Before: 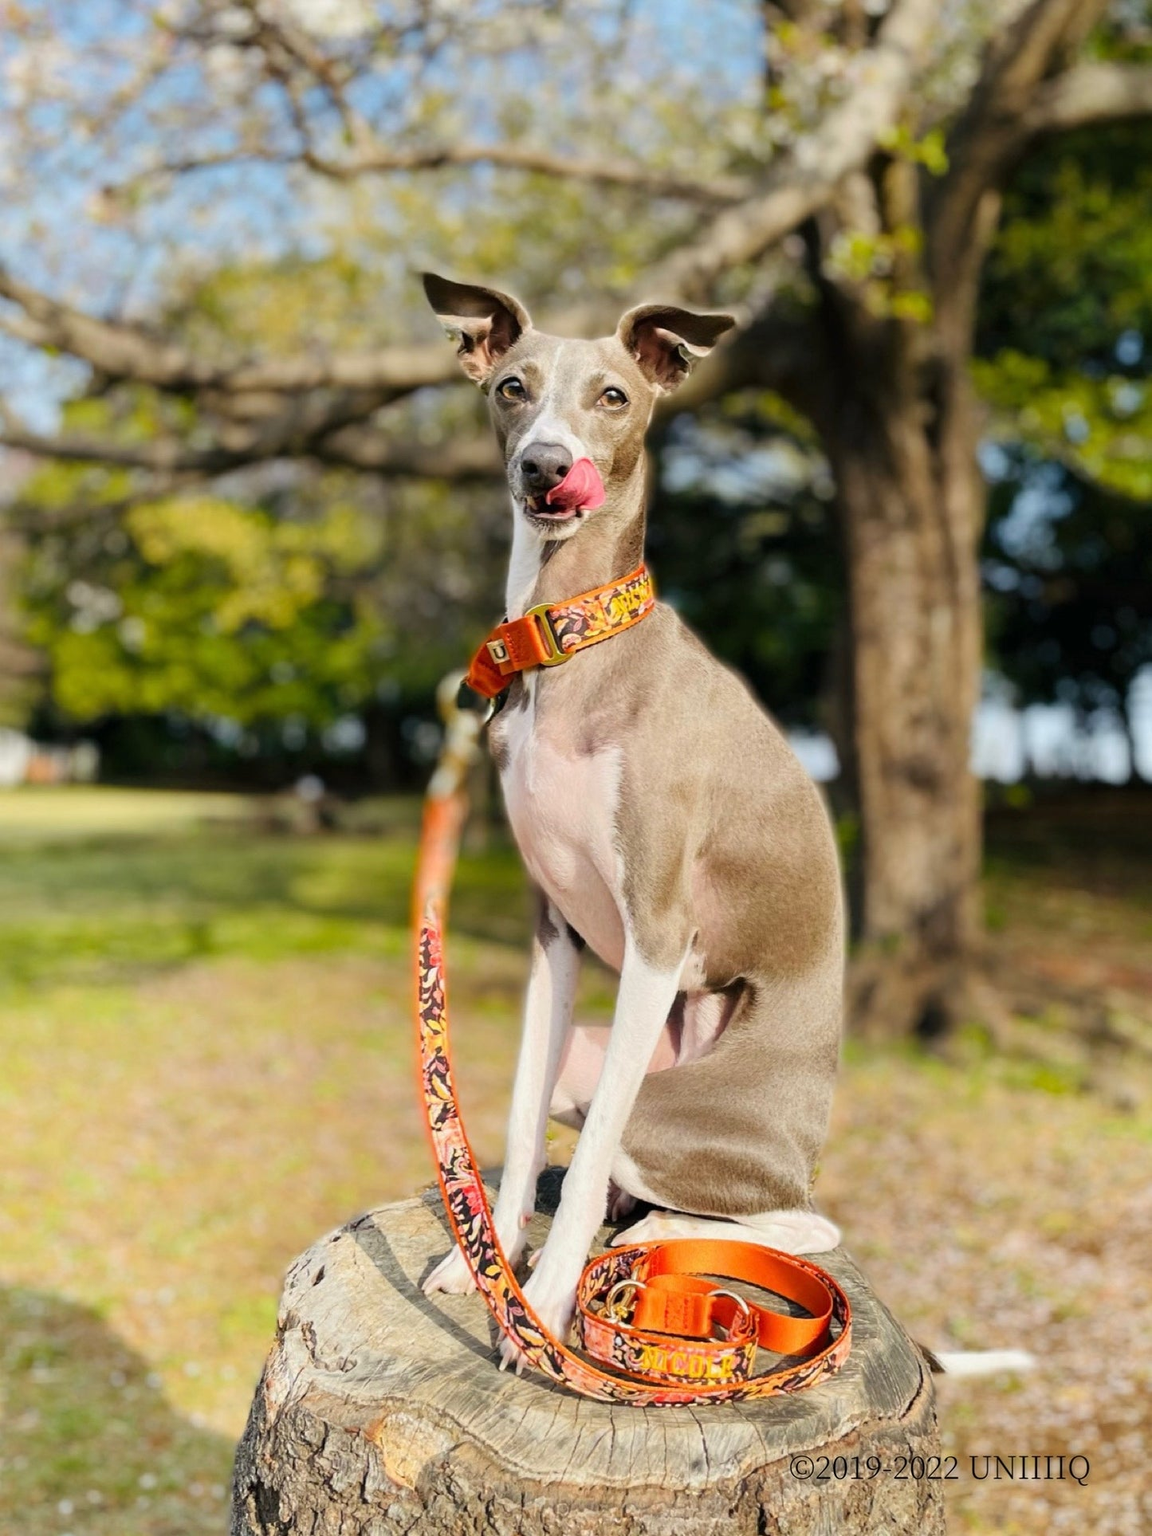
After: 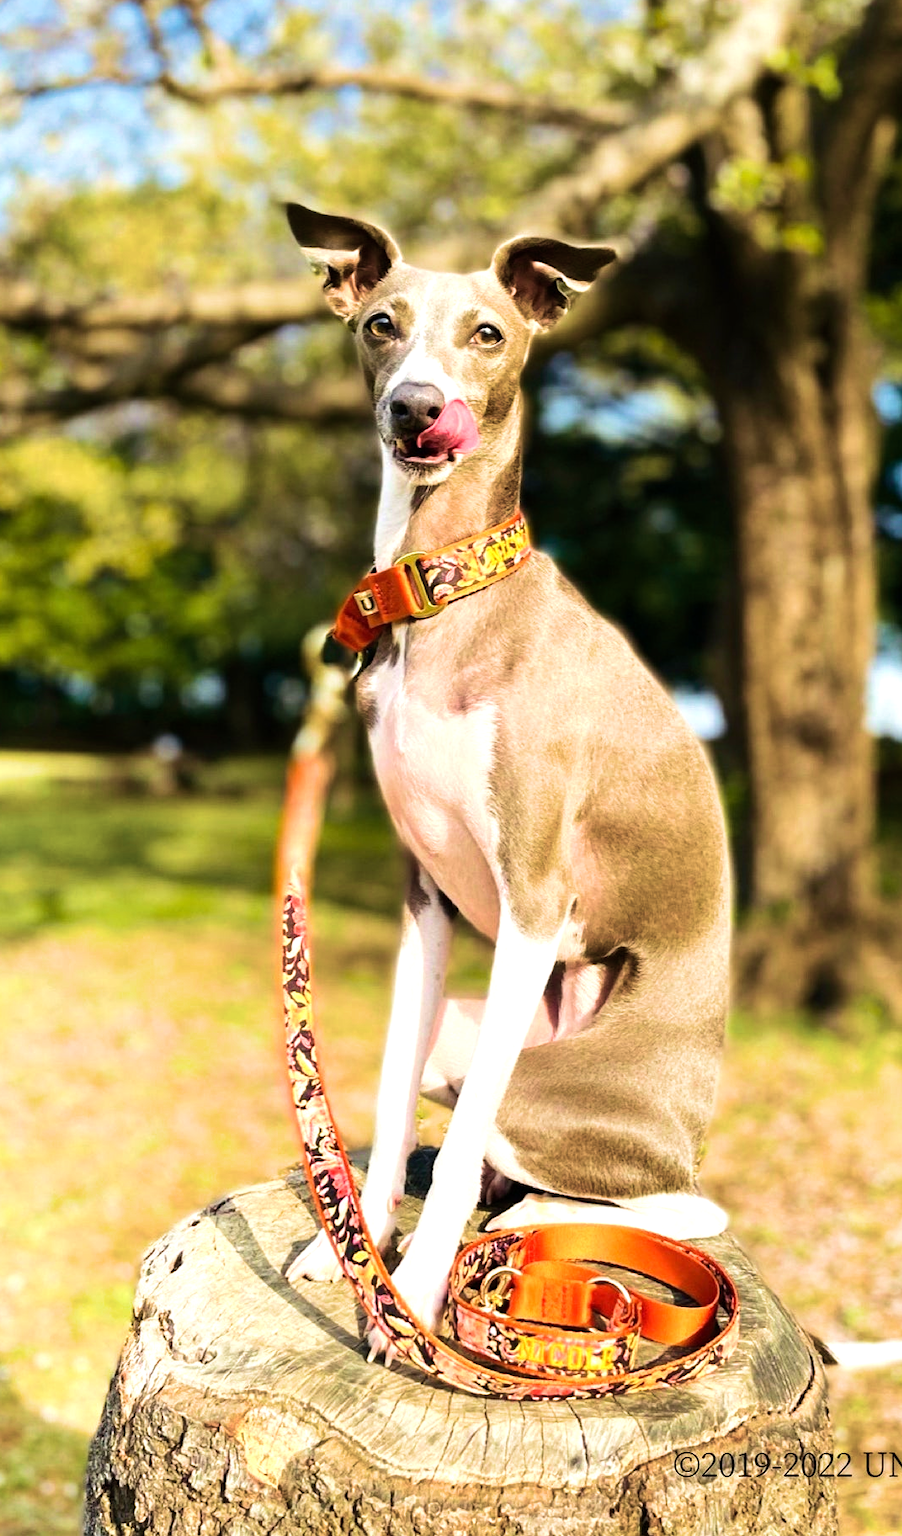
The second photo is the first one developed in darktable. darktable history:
tone equalizer: -8 EV -0.75 EV, -7 EV -0.7 EV, -6 EV -0.6 EV, -5 EV -0.4 EV, -3 EV 0.4 EV, -2 EV 0.6 EV, -1 EV 0.7 EV, +0 EV 0.75 EV, edges refinement/feathering 500, mask exposure compensation -1.57 EV, preserve details no
crop and rotate: left 13.15%, top 5.251%, right 12.609%
velvia: strength 74%
